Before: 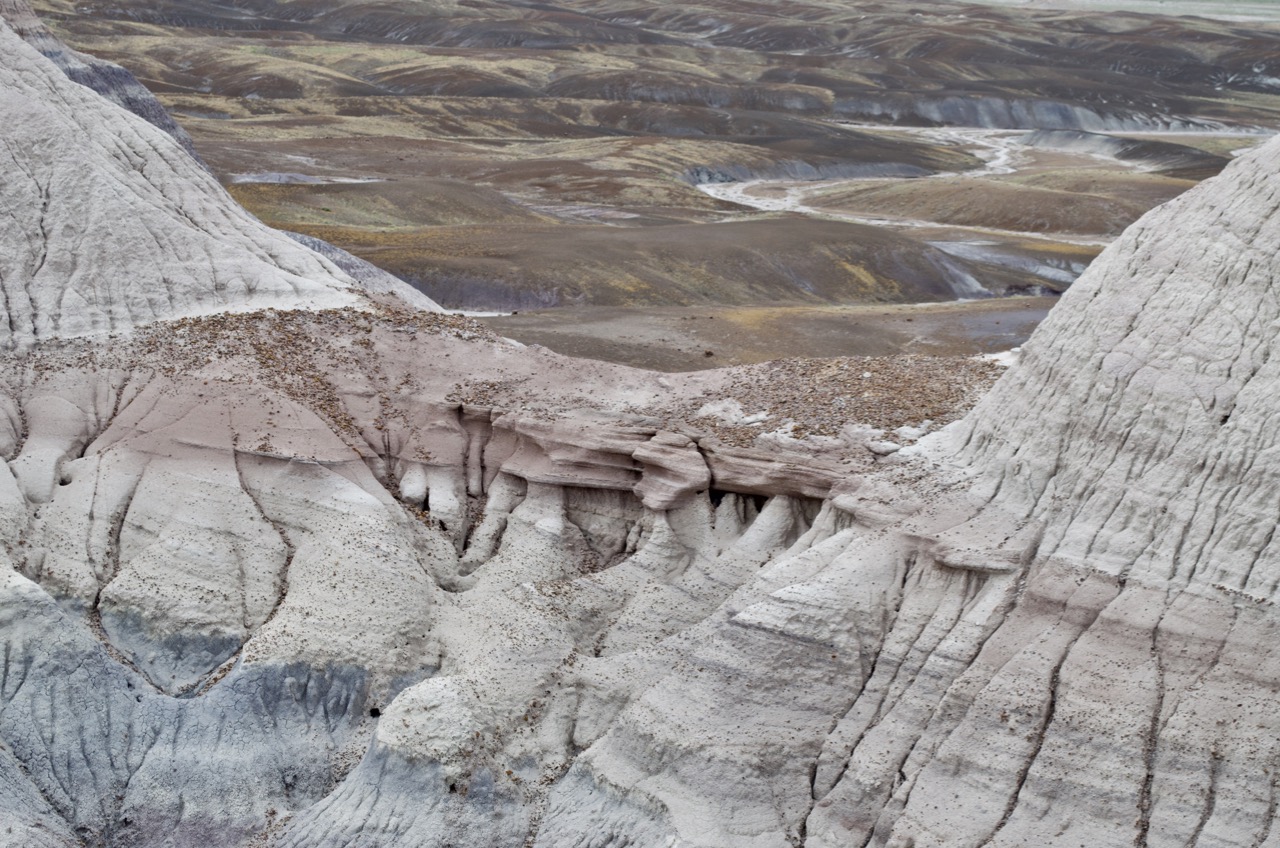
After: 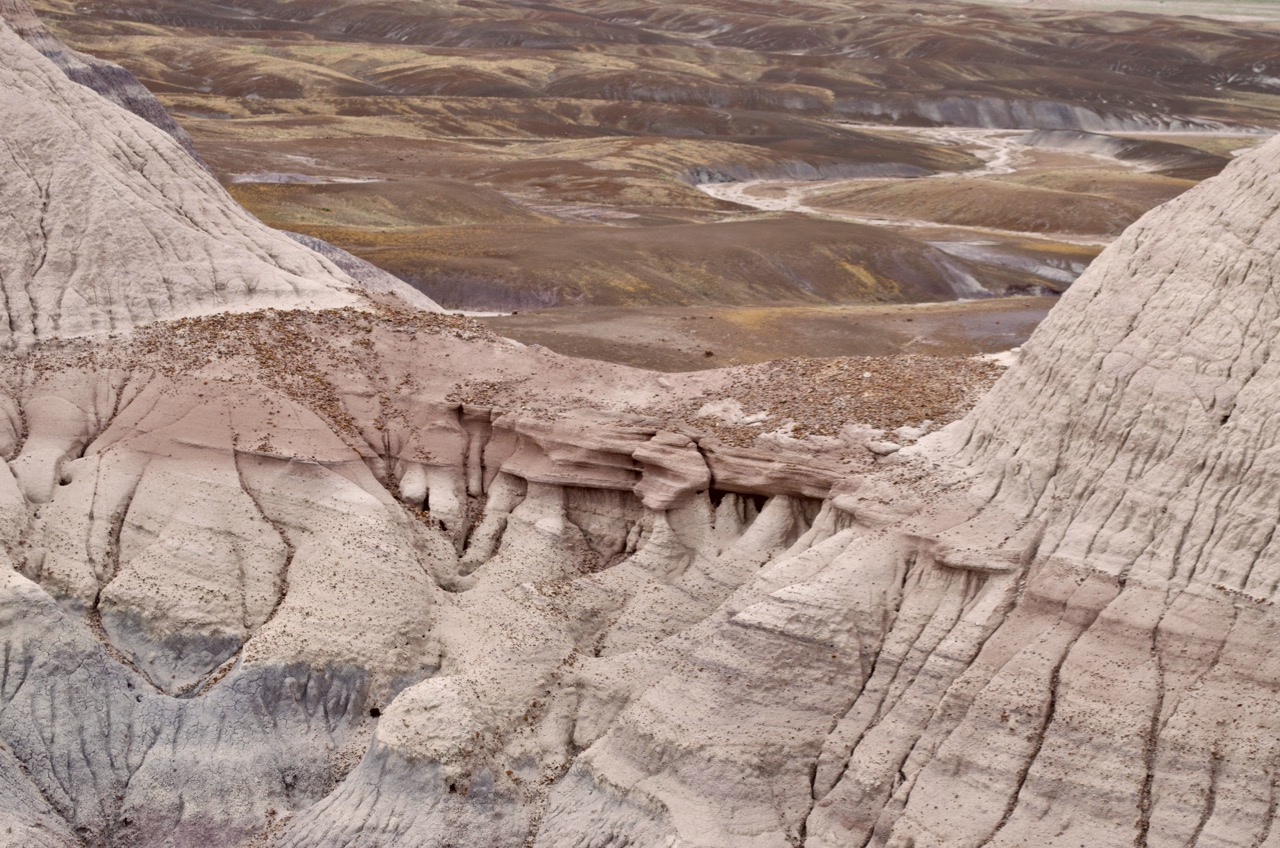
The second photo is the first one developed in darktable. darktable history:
color correction: highlights a* 6.19, highlights b* 8.17, shadows a* 5.91, shadows b* 7.4, saturation 0.922
